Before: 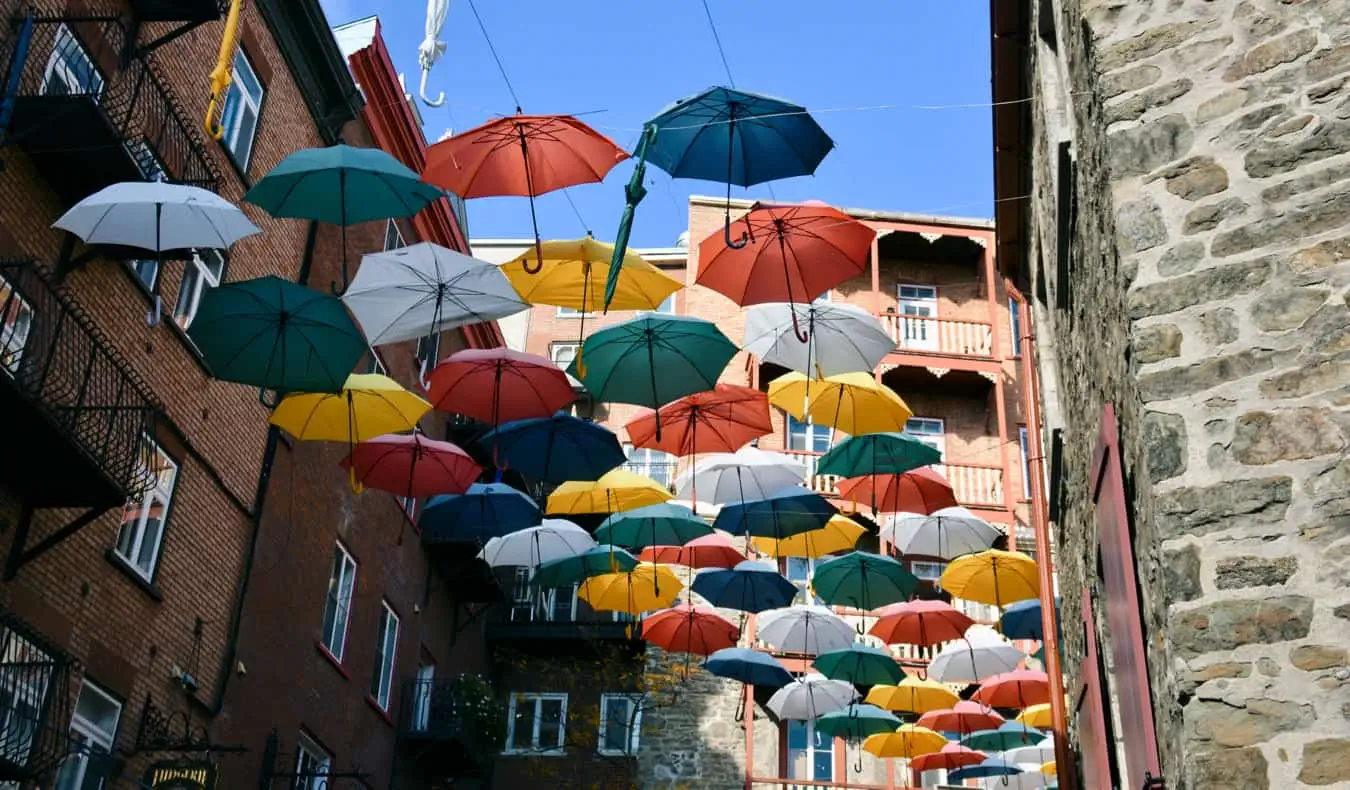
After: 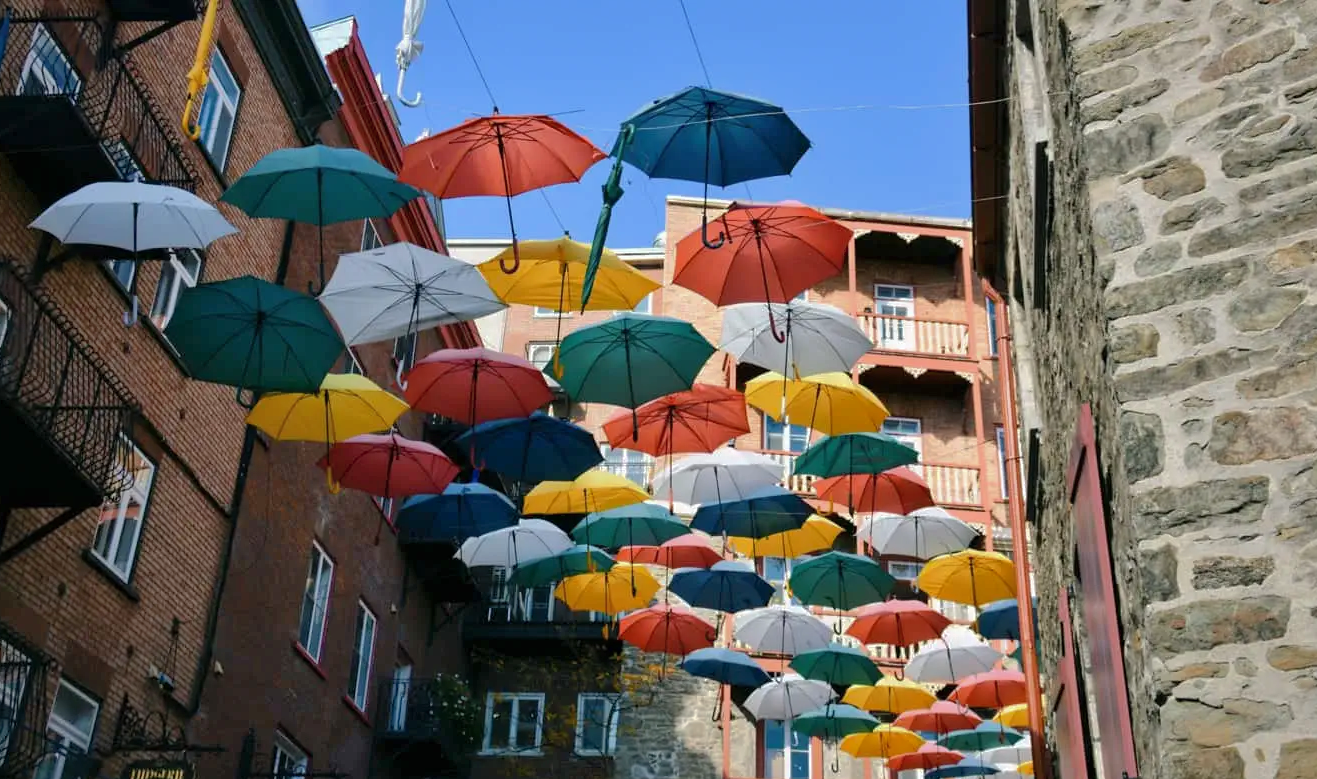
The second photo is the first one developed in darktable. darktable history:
crop and rotate: left 1.774%, right 0.633%, bottom 1.28%
shadows and highlights: shadows 40, highlights -60
